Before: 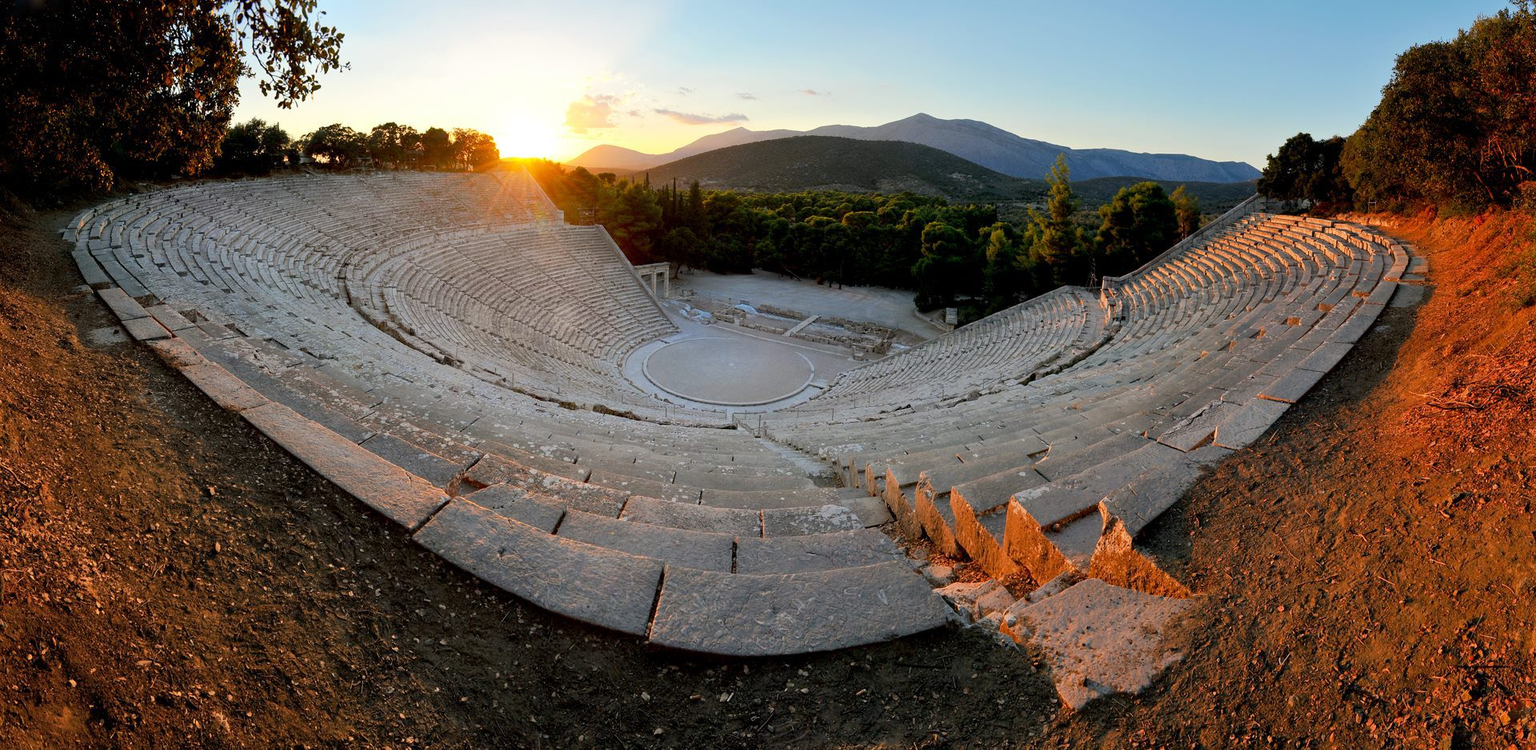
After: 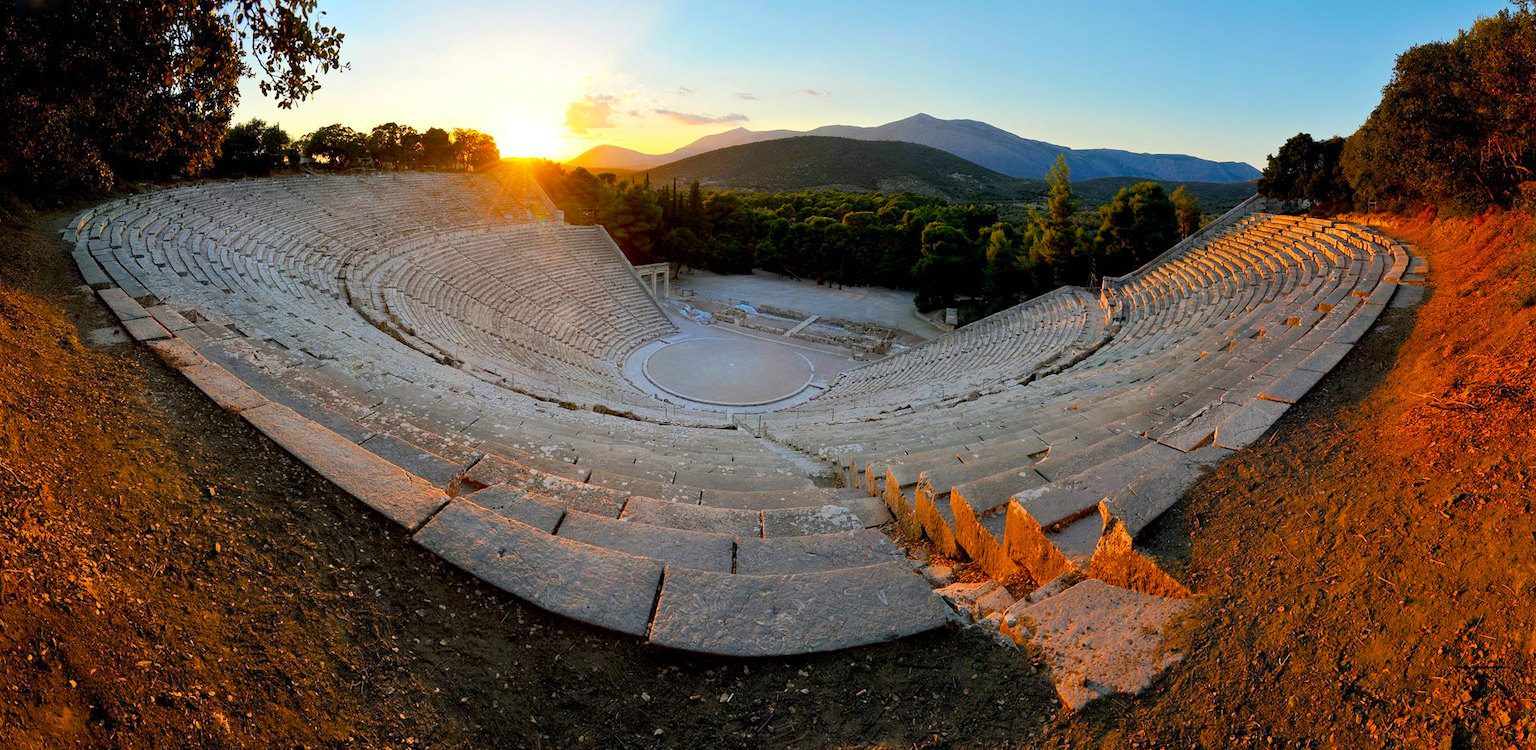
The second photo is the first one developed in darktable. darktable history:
color balance rgb: perceptual saturation grading › global saturation 31.114%, global vibrance 20%
